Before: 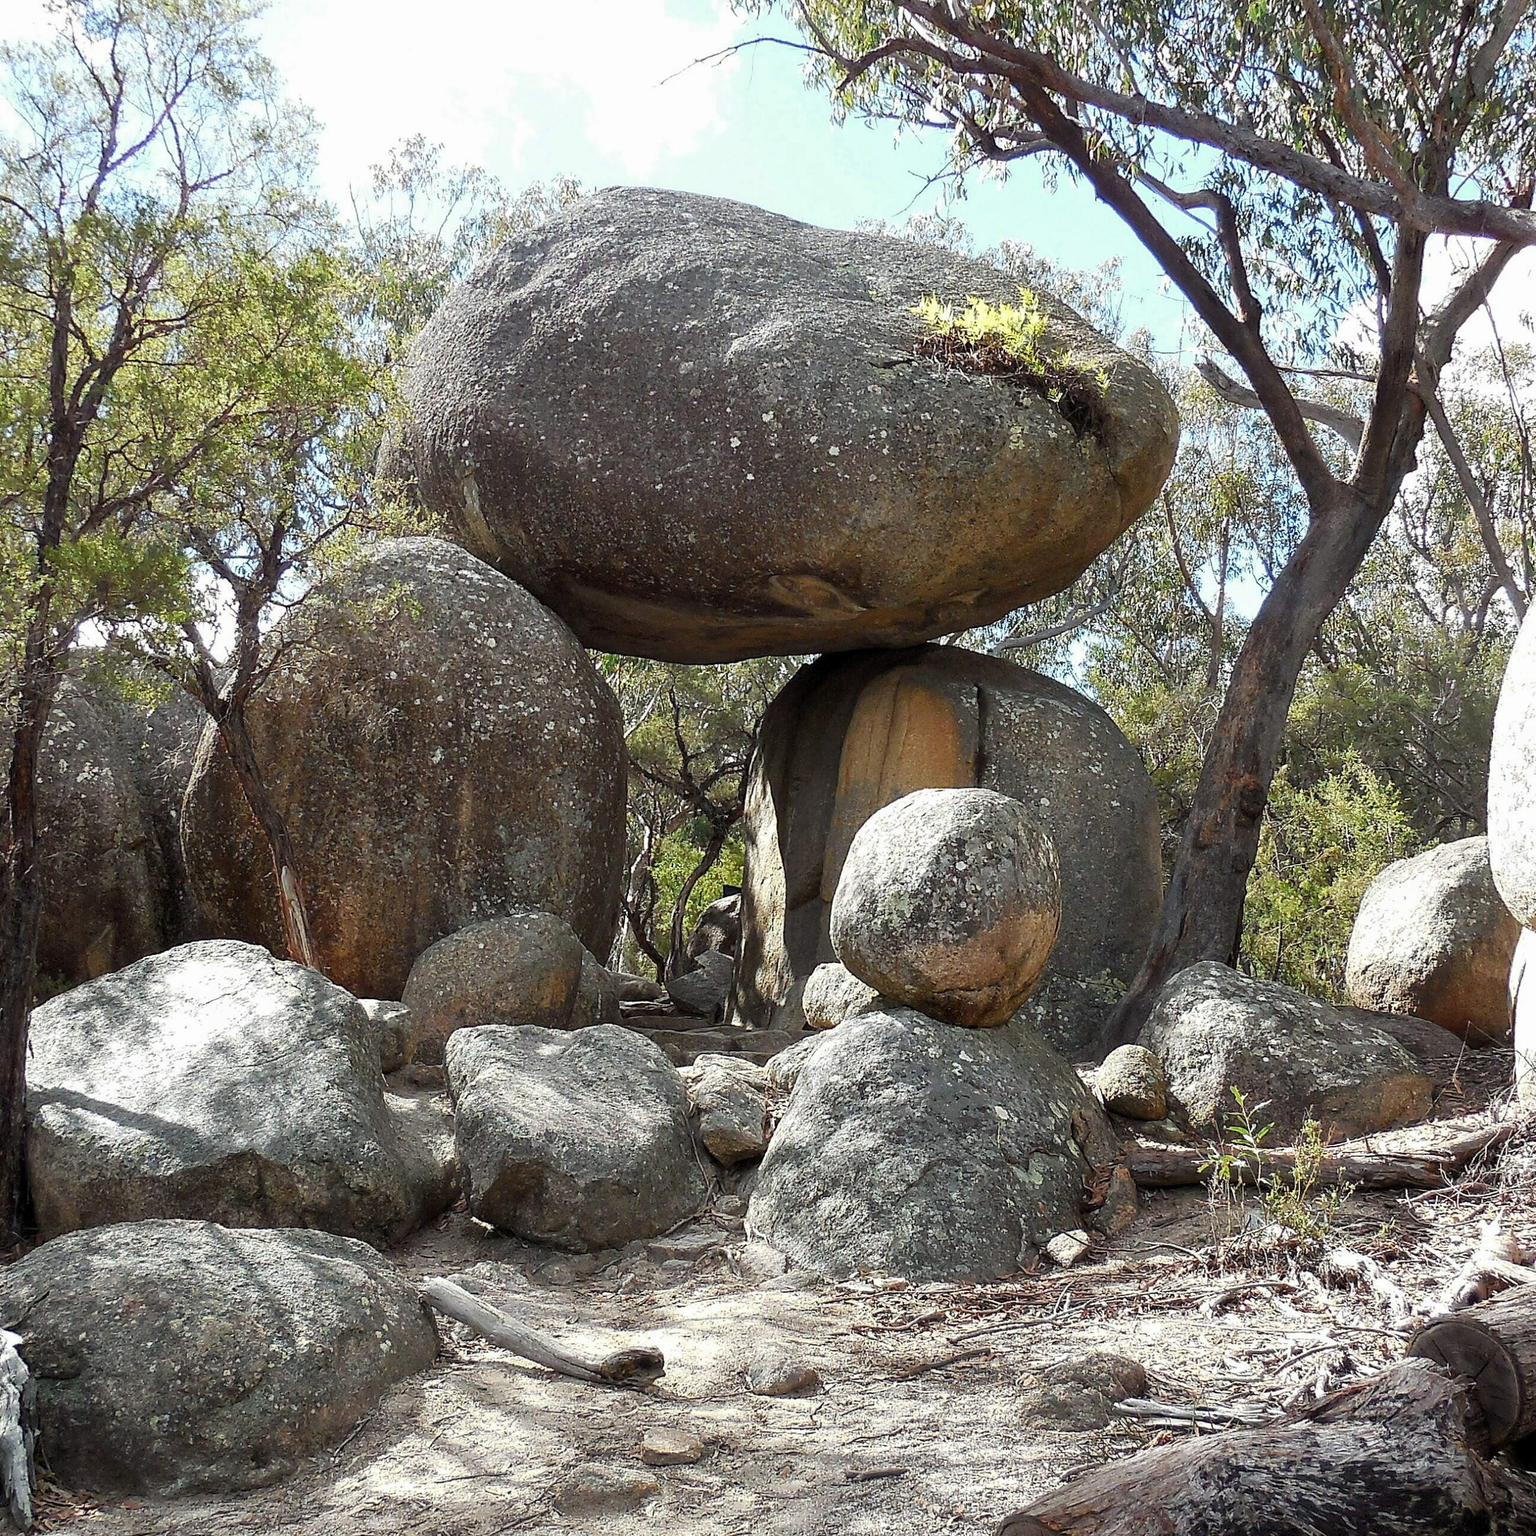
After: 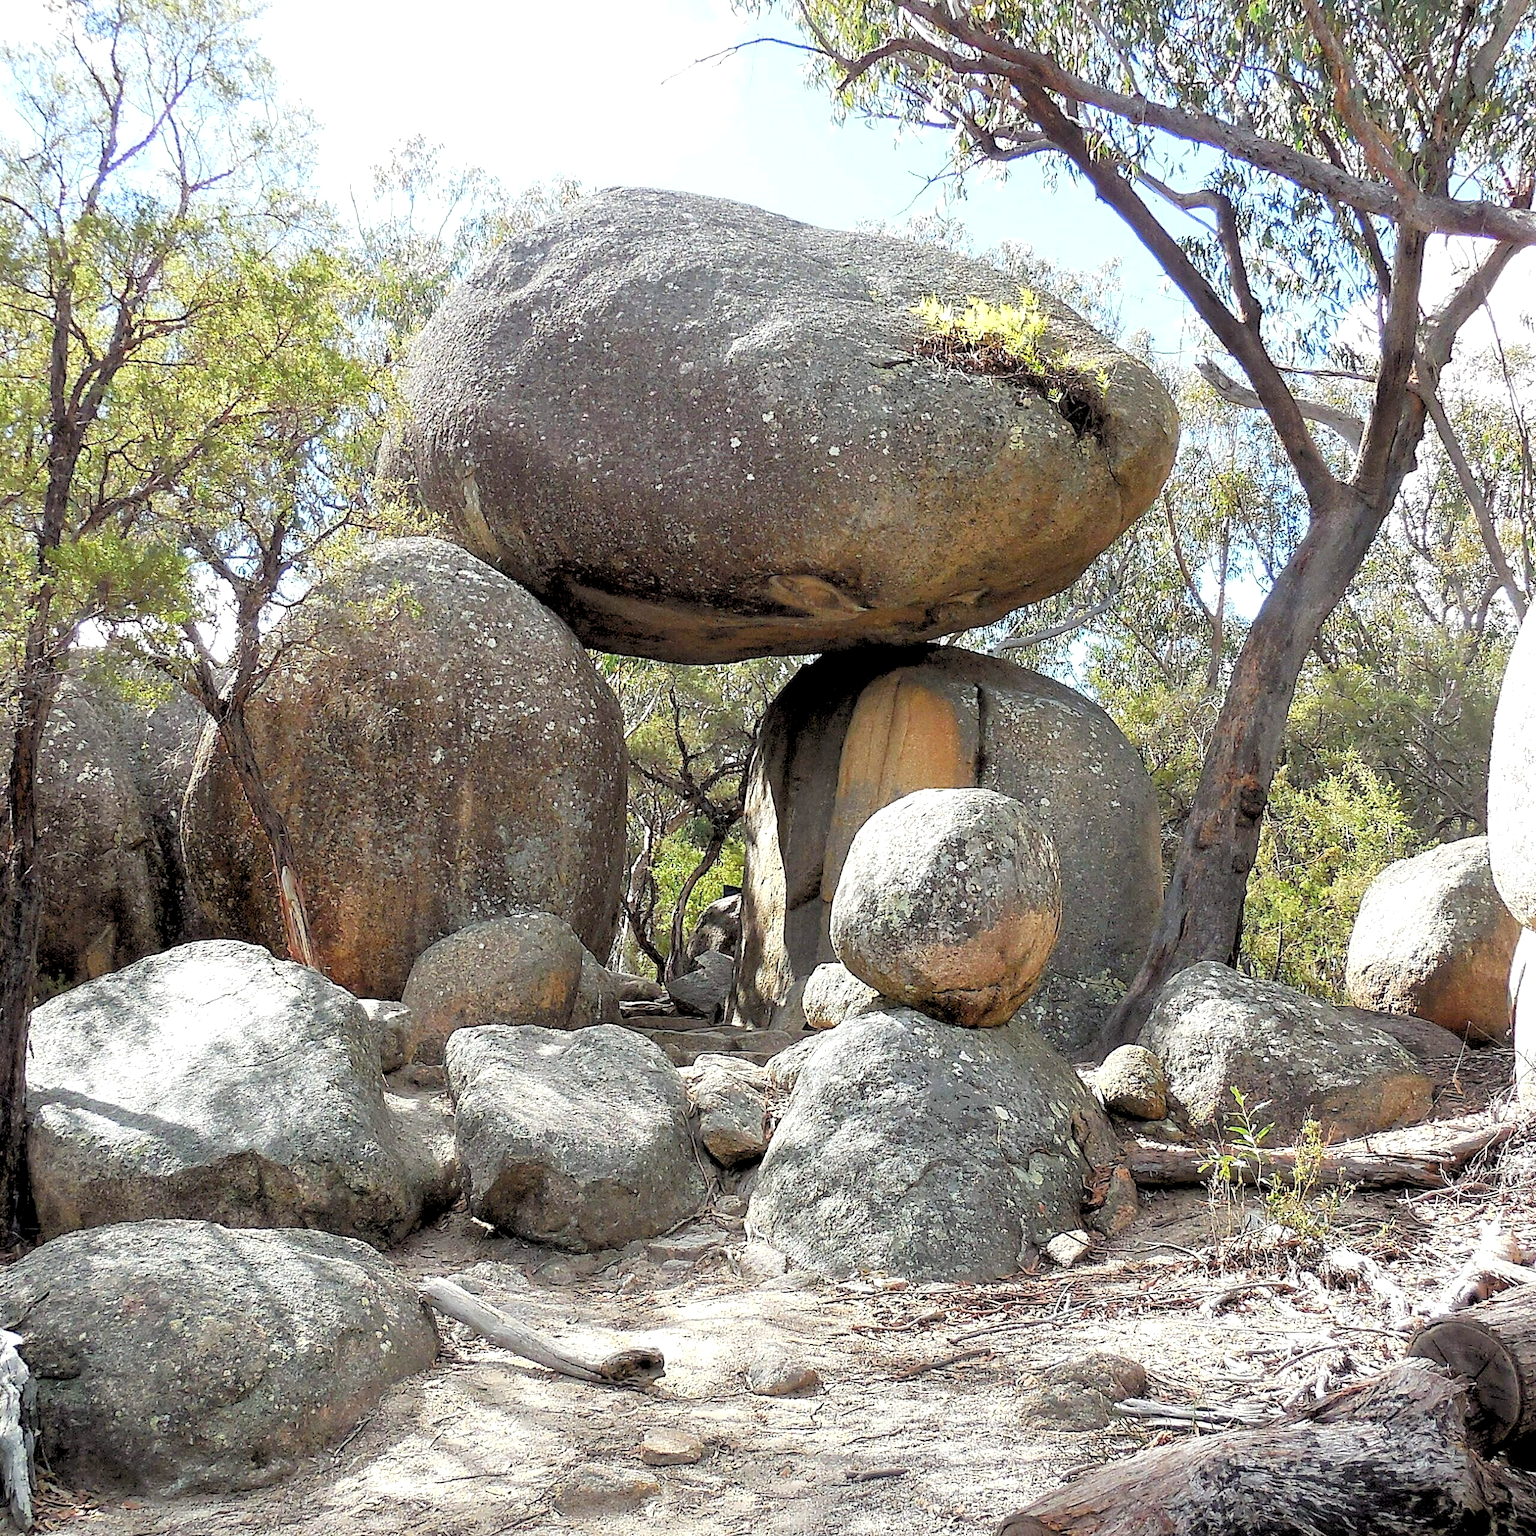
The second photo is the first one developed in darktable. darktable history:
exposure: exposure 0.648 EV, compensate highlight preservation false
rgb levels: preserve colors sum RGB, levels [[0.038, 0.433, 0.934], [0, 0.5, 1], [0, 0.5, 1]]
